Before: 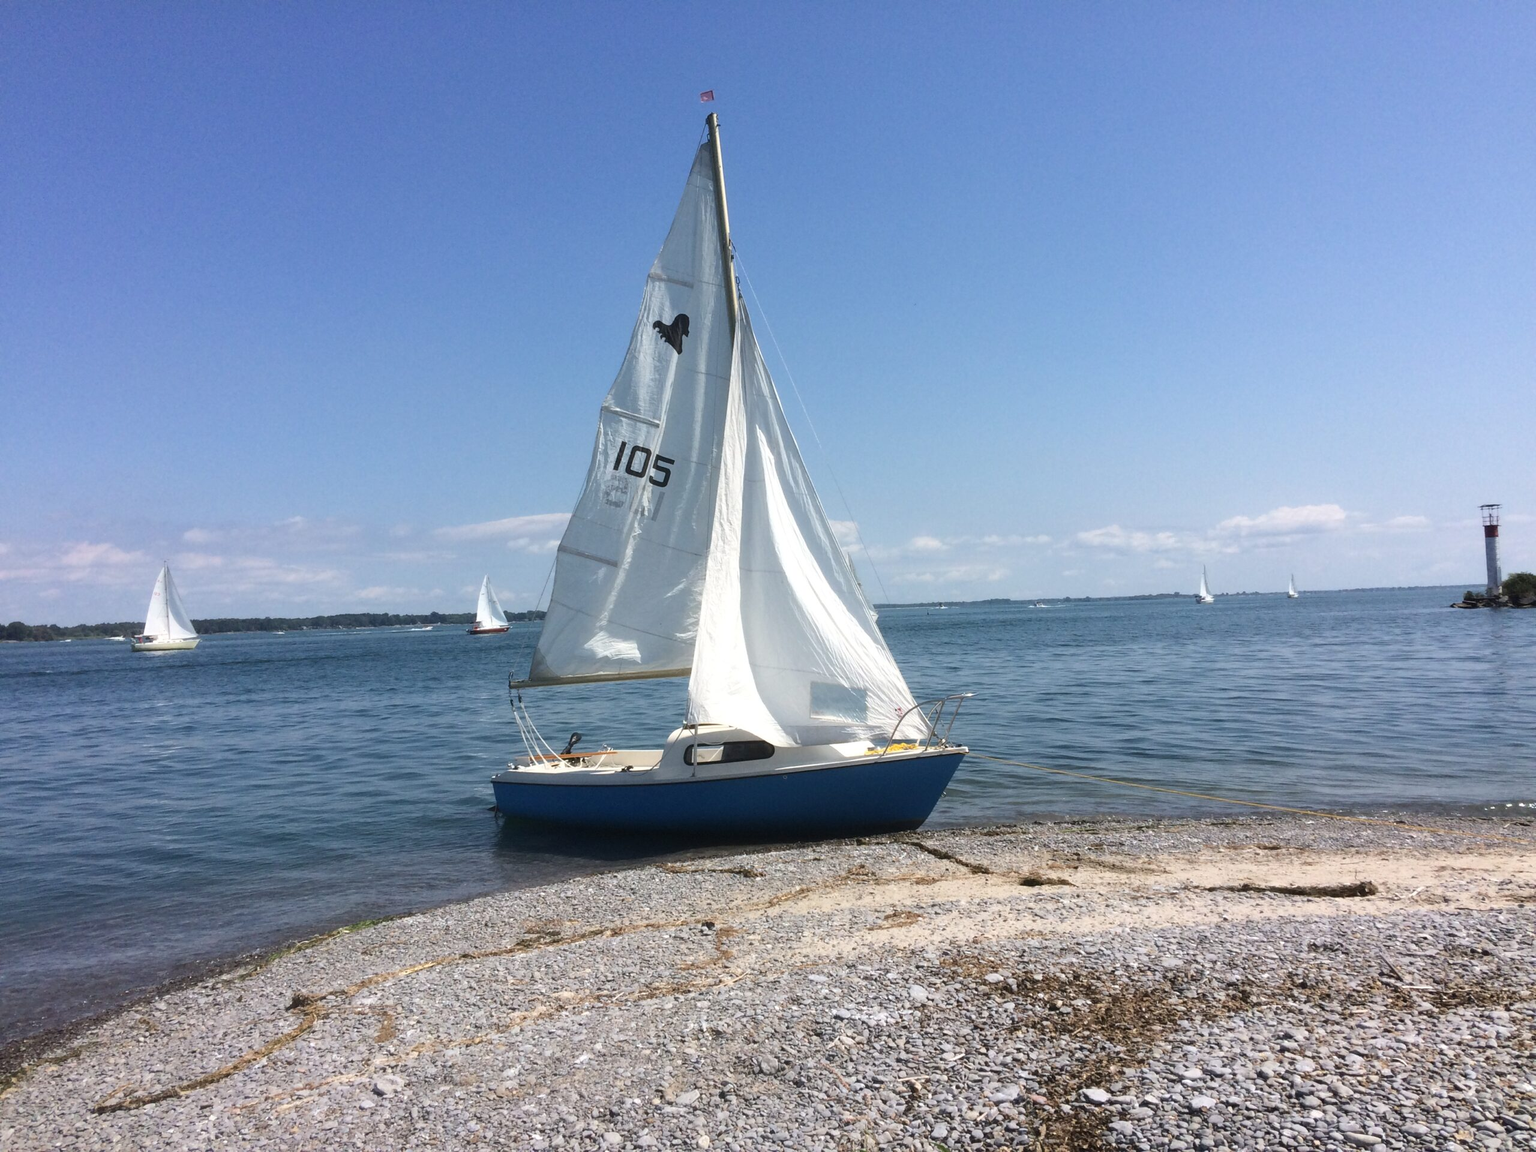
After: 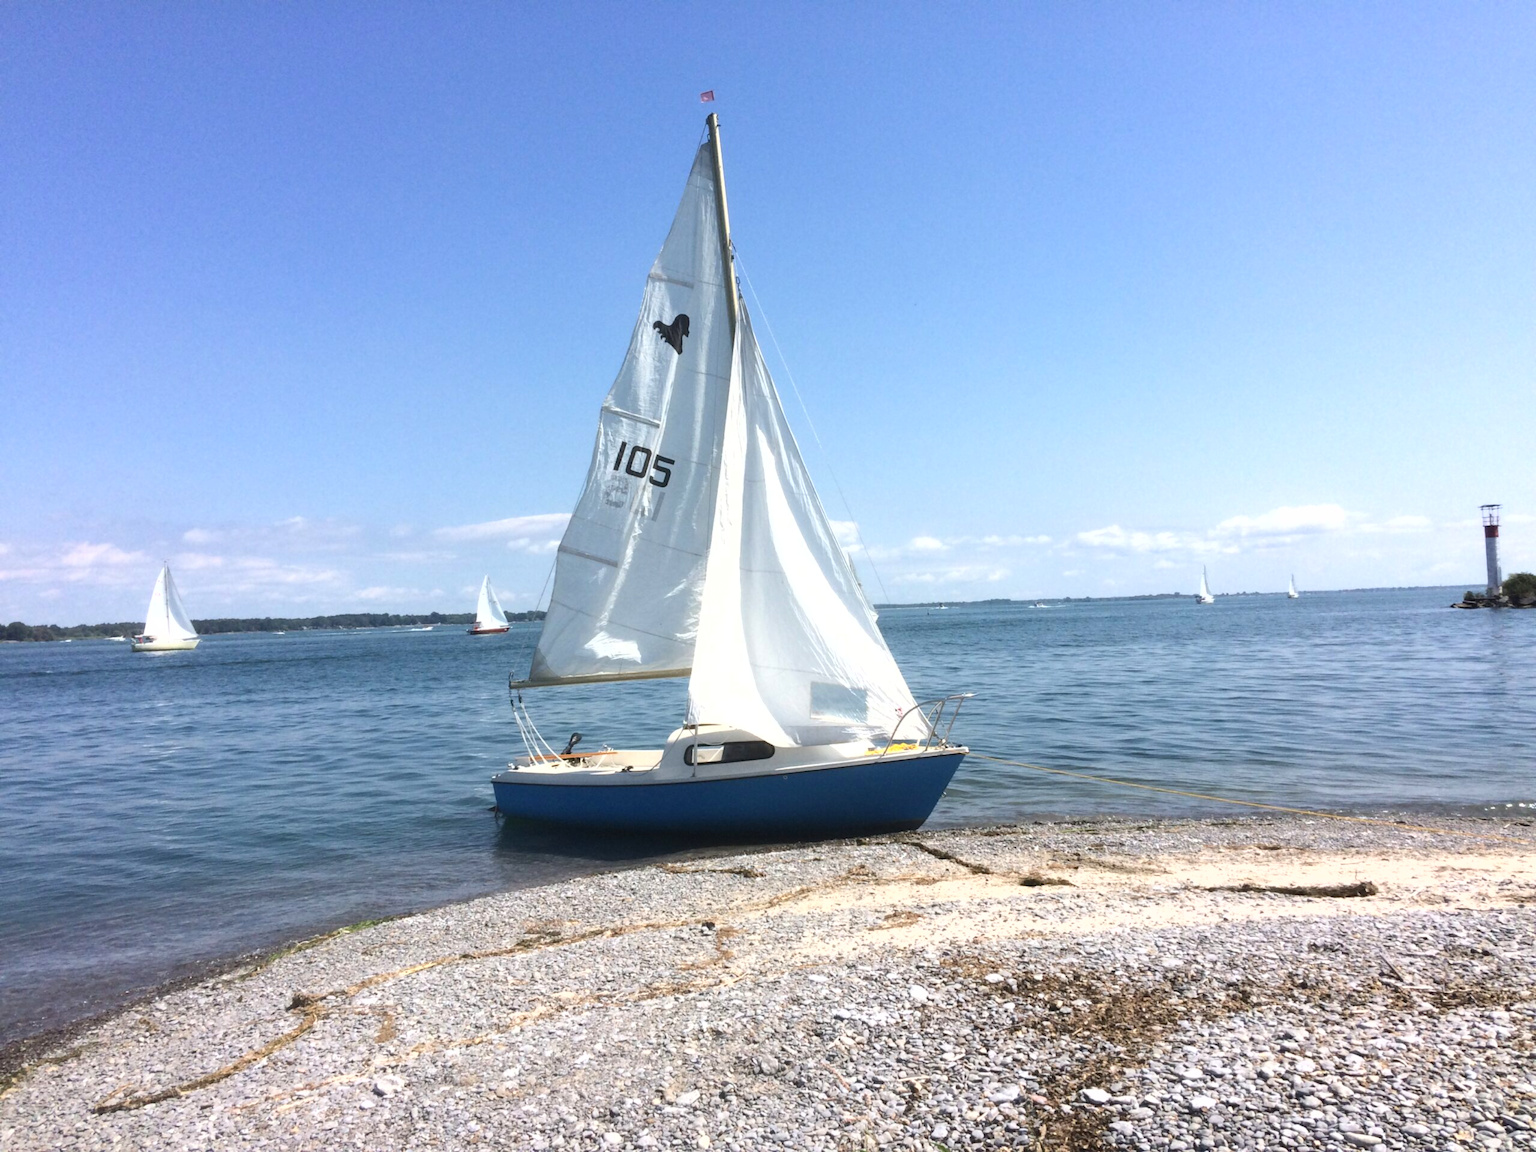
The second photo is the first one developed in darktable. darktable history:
exposure: exposure 0.566 EV, compensate highlight preservation false
lowpass: radius 0.5, unbound 0
